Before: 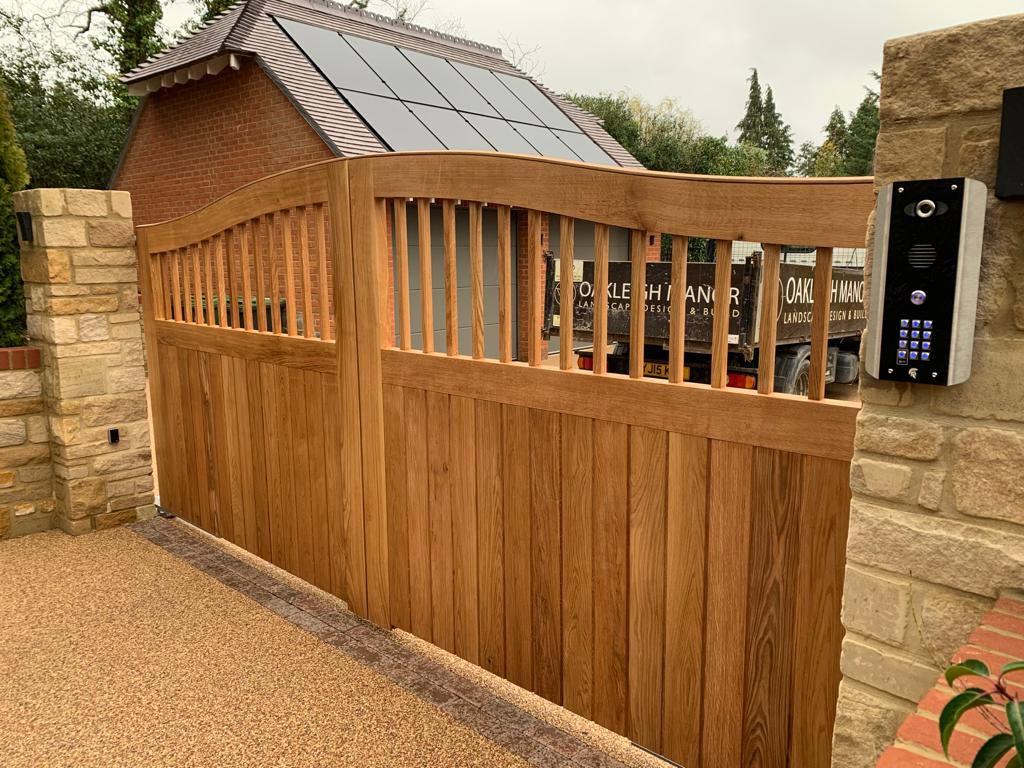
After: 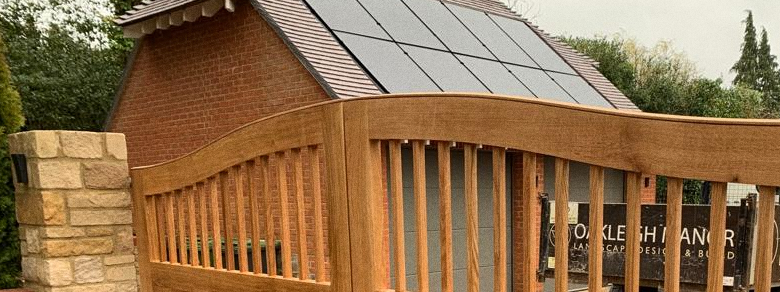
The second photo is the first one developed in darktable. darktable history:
crop: left 0.579%, top 7.627%, right 23.167%, bottom 54.275%
grain: coarseness 0.09 ISO
